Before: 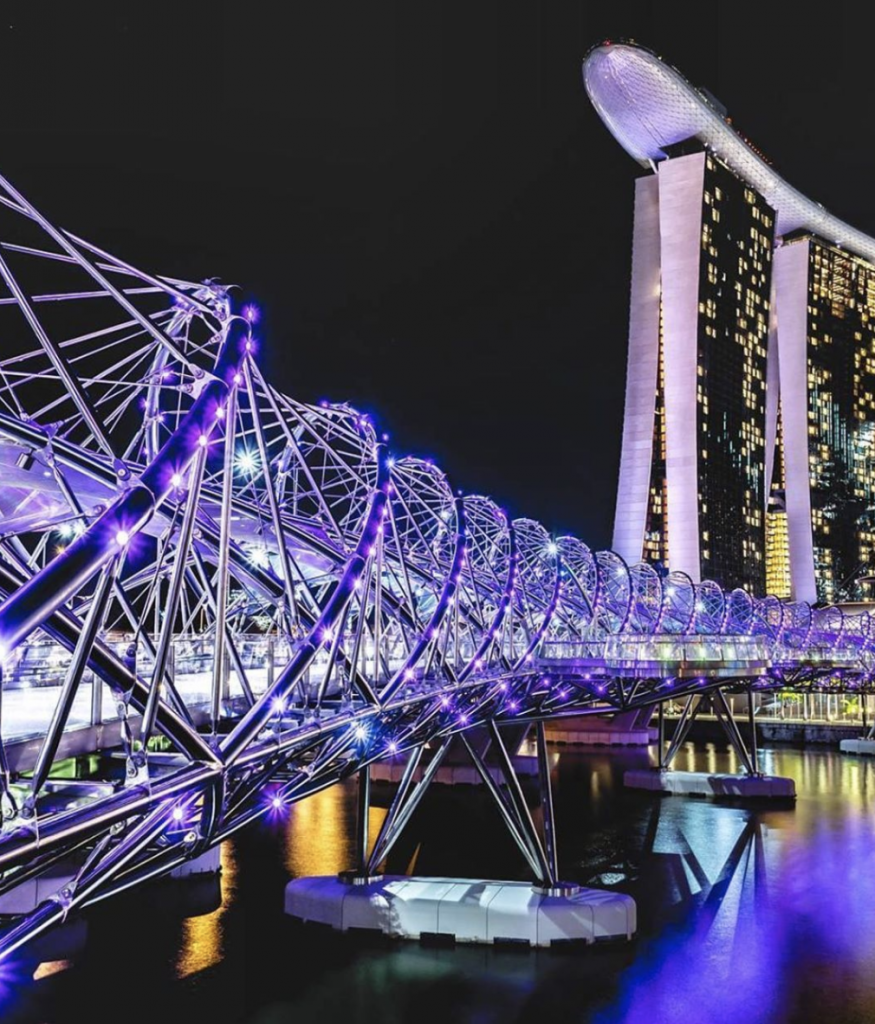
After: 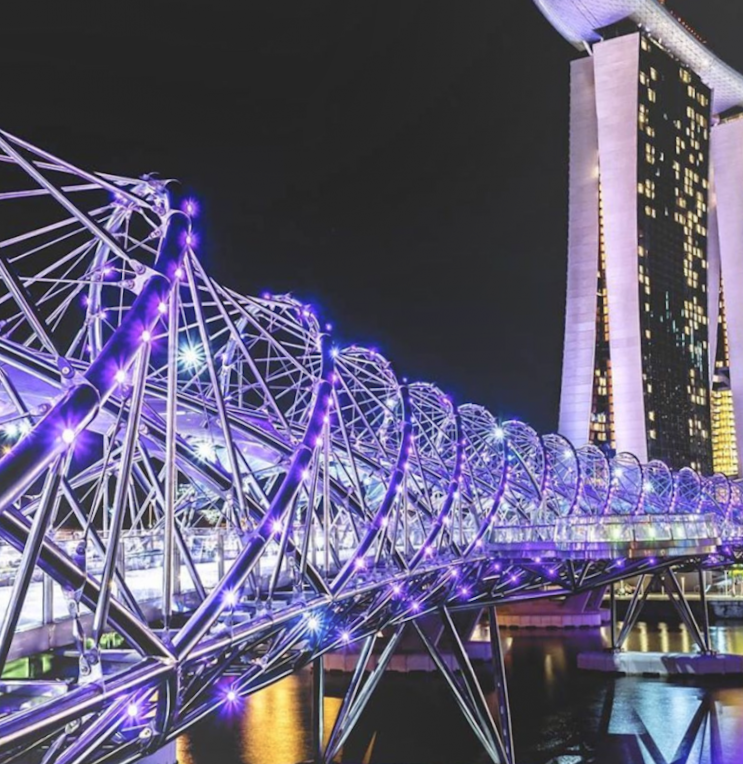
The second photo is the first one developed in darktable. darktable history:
bloom: size 38%, threshold 95%, strength 30%
rotate and perspective: rotation -1.77°, lens shift (horizontal) 0.004, automatic cropping off
crop: left 7.856%, top 11.836%, right 10.12%, bottom 15.387%
